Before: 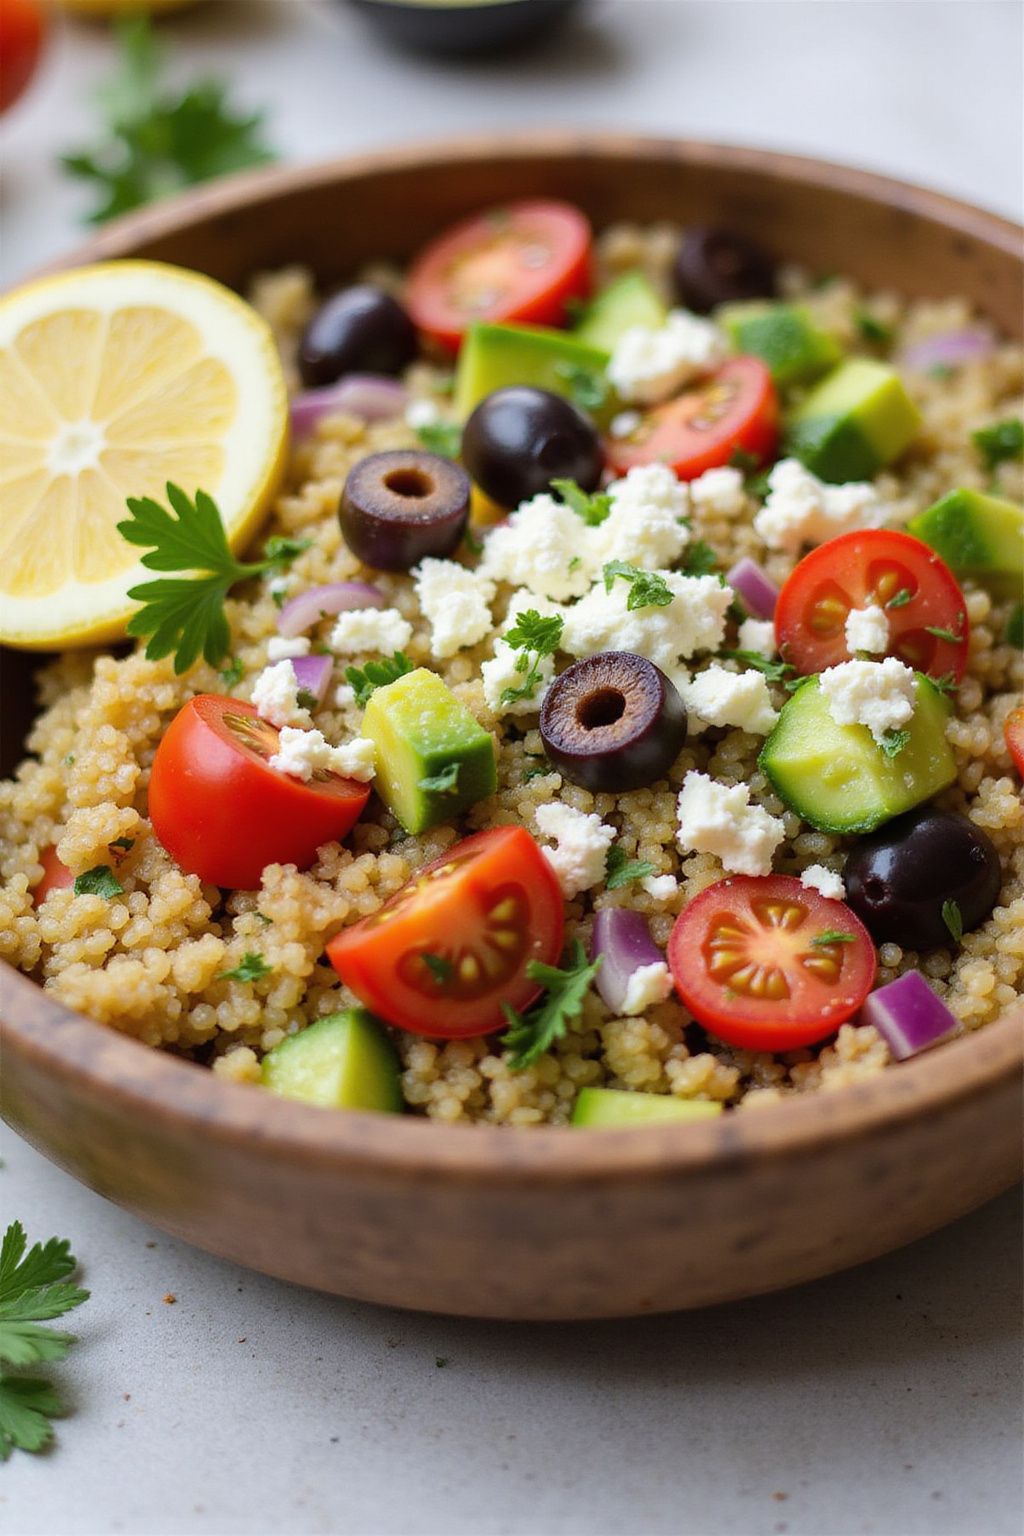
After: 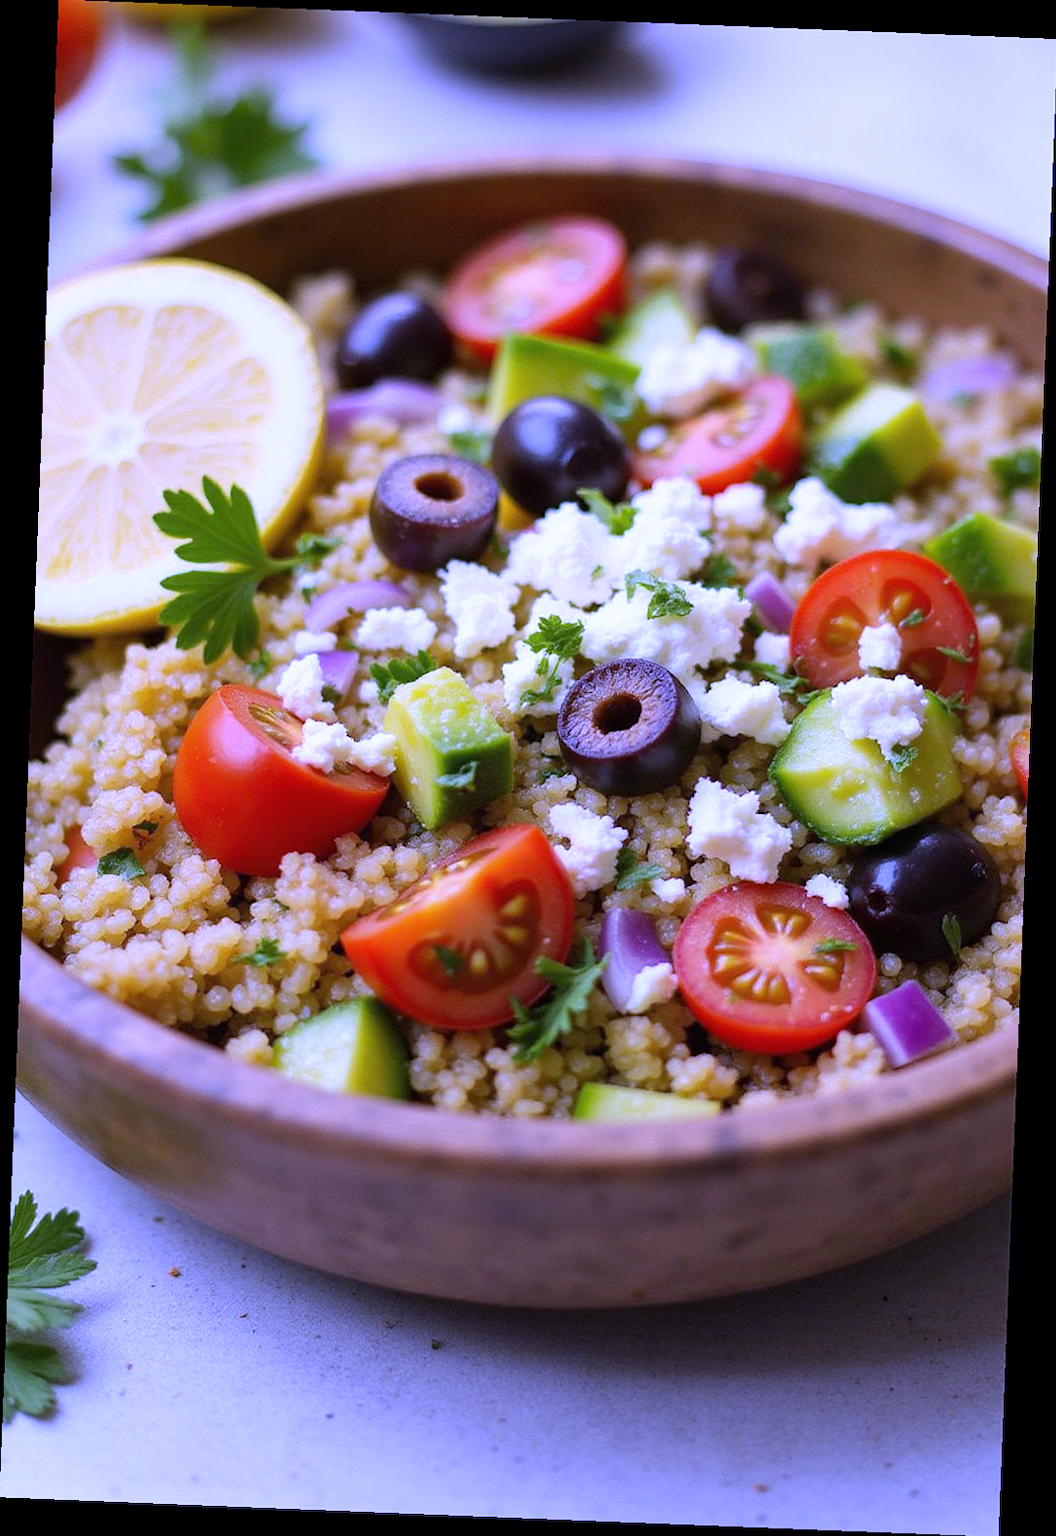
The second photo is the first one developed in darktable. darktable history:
white balance: red 0.98, blue 1.61
rotate and perspective: rotation 2.27°, automatic cropping off
